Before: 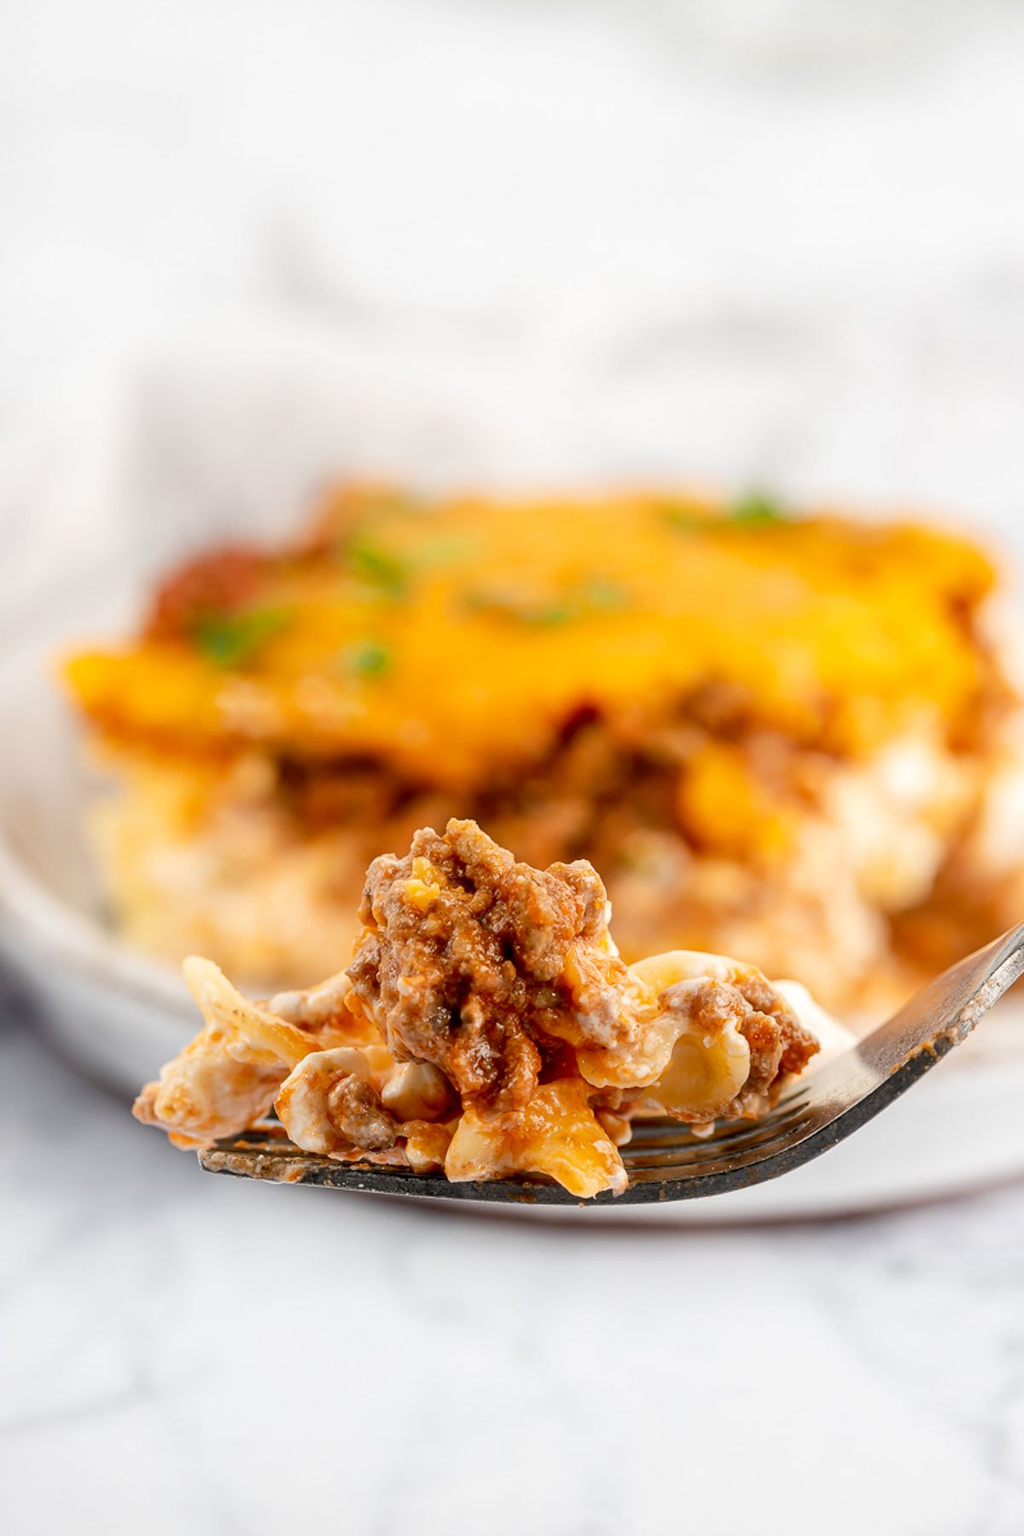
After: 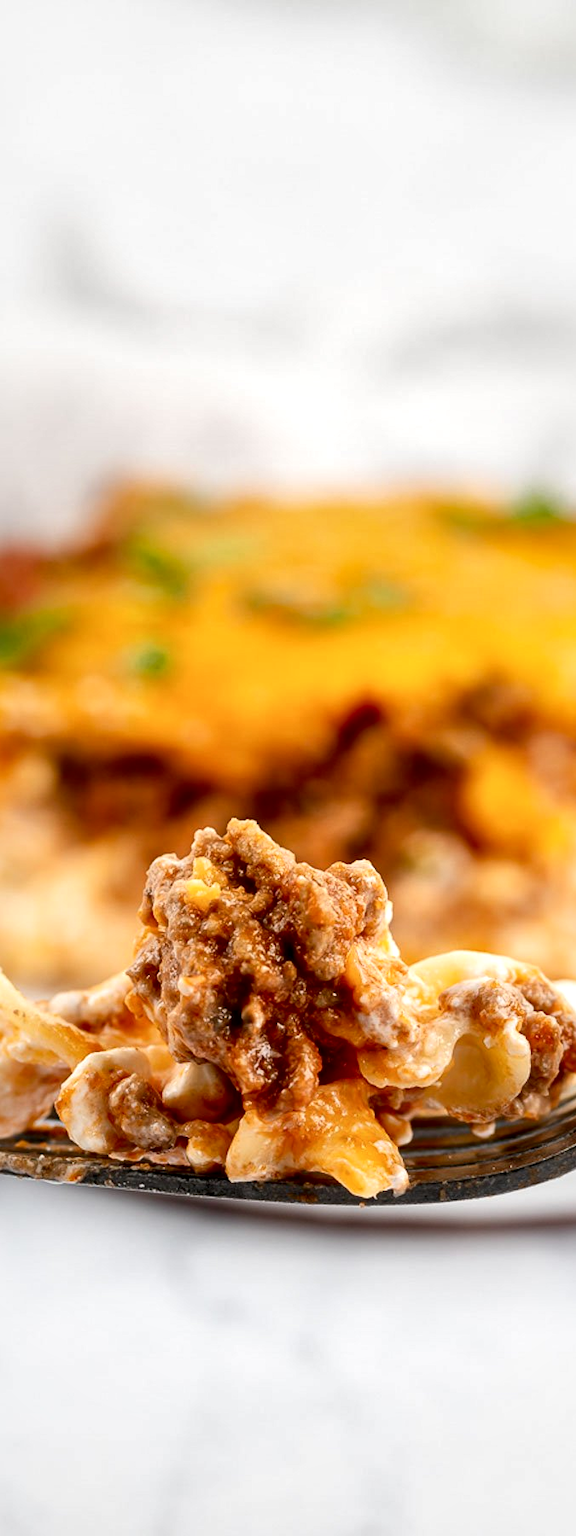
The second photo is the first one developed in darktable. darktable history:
crop: left 21.496%, right 22.254%
local contrast: mode bilateral grid, contrast 100, coarseness 100, detail 165%, midtone range 0.2
